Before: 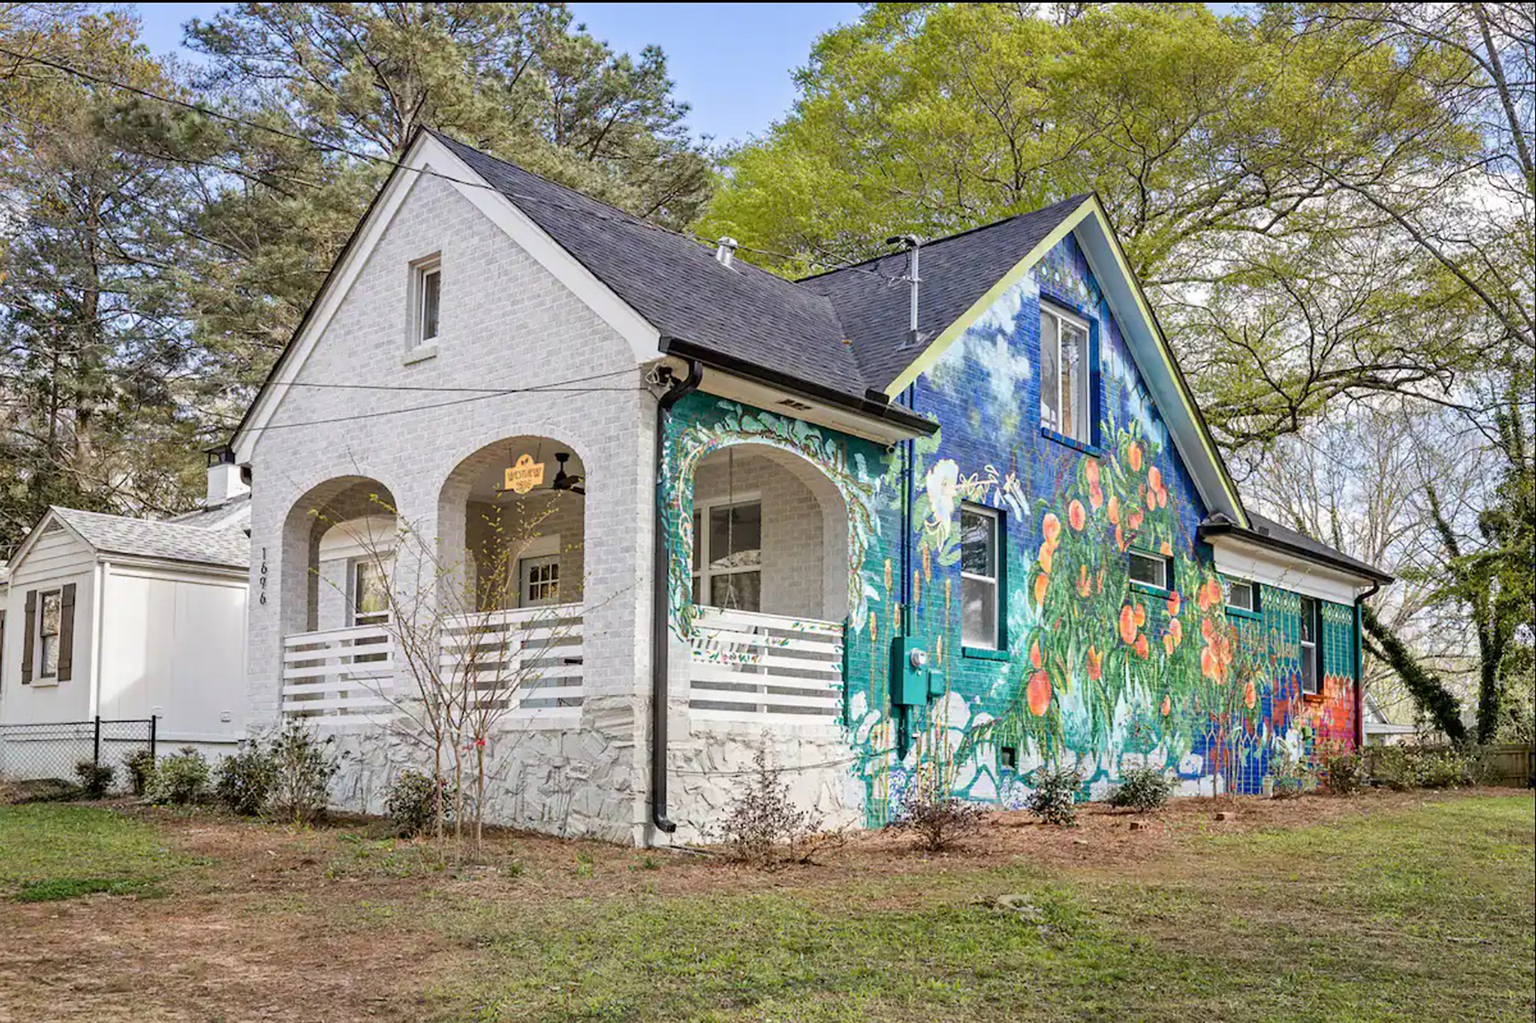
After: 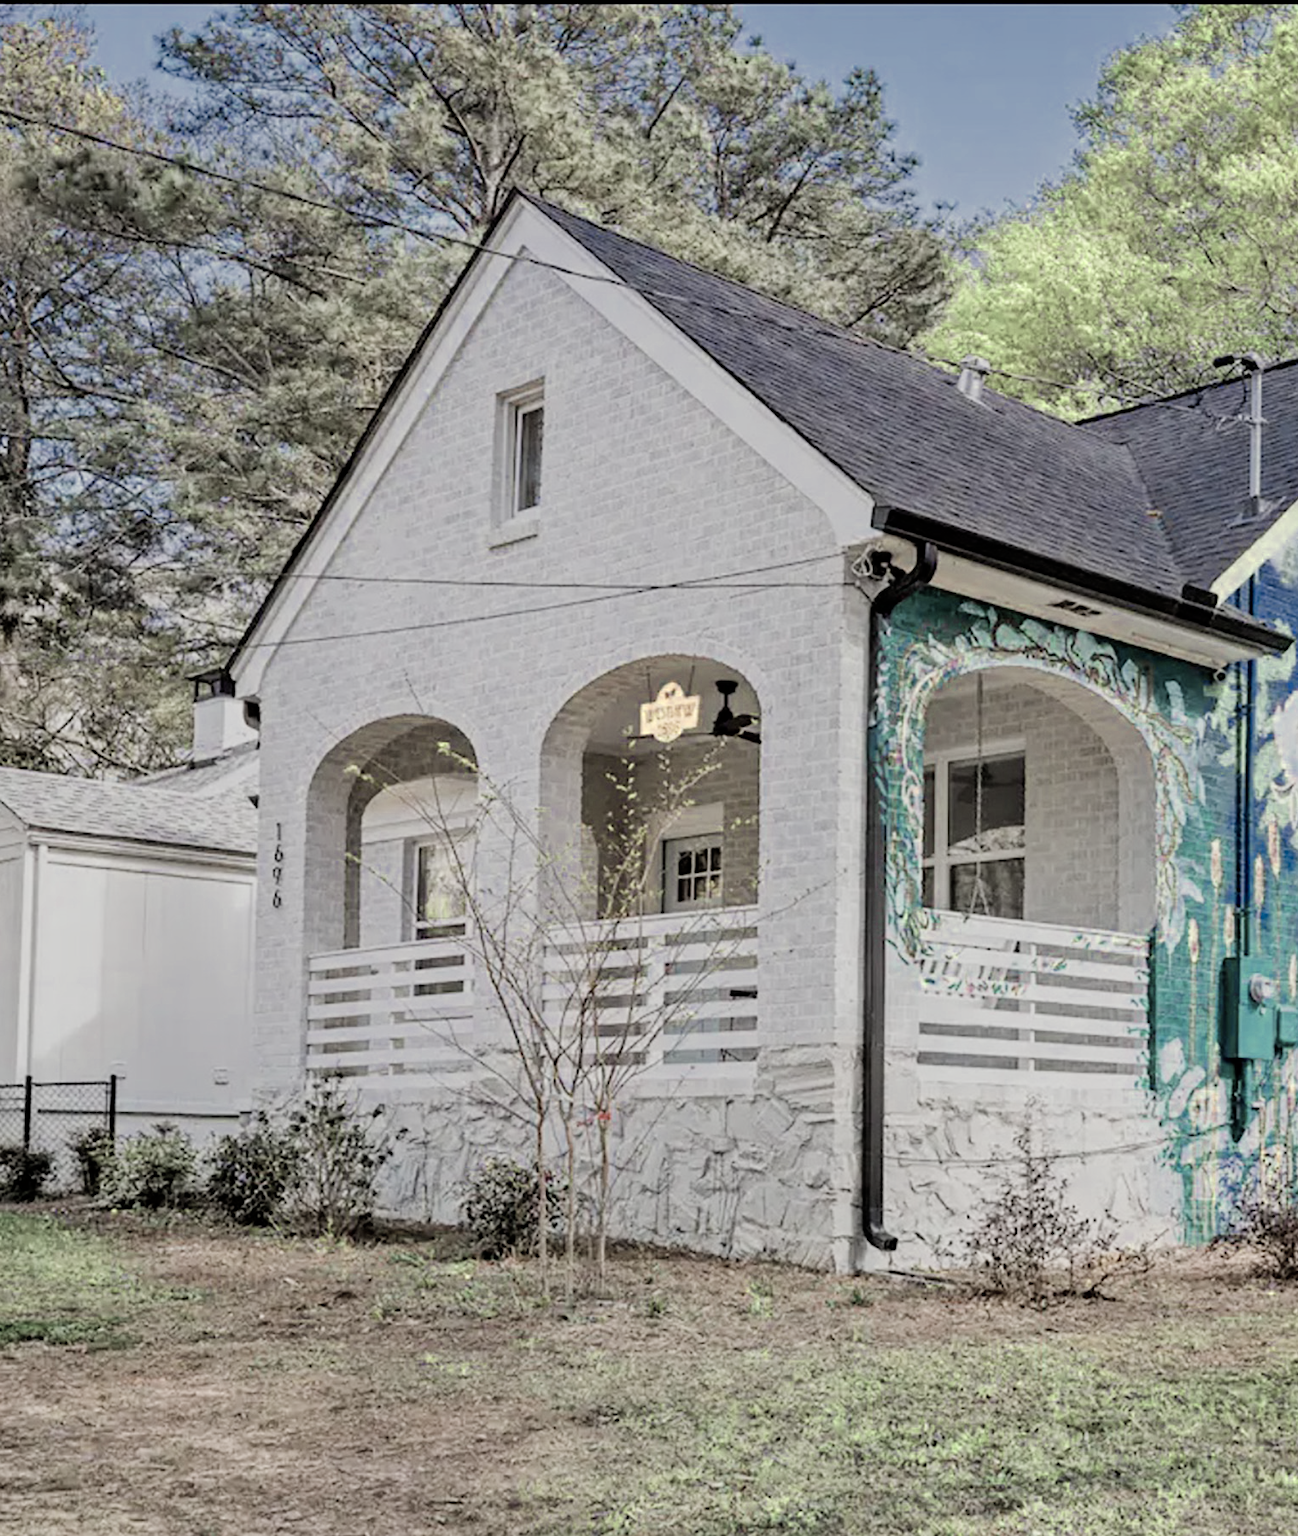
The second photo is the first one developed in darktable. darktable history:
filmic rgb: black relative exposure -7.65 EV, white relative exposure 4.56 EV, hardness 3.61
crop: left 5.114%, right 38.589%
color zones: curves: ch0 [(0.25, 0.667) (0.758, 0.368)]; ch1 [(0.215, 0.245) (0.761, 0.373)]; ch2 [(0.247, 0.554) (0.761, 0.436)]
